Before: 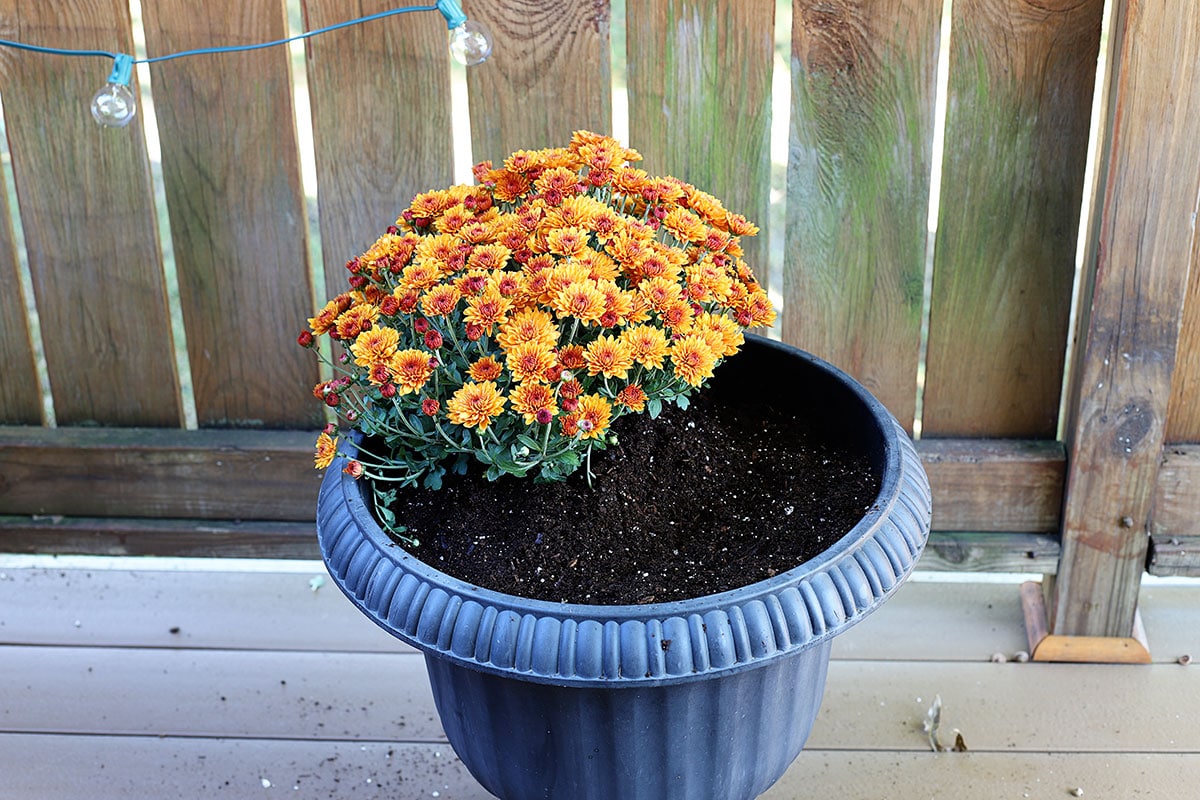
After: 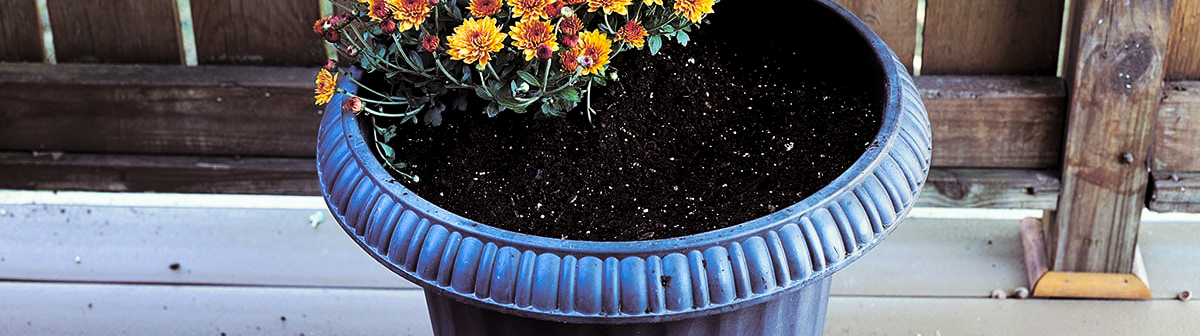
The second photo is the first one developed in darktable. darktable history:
split-toning: shadows › saturation 0.2
crop: top 45.551%, bottom 12.262%
tone curve: curves: ch0 [(0, 0) (0.003, 0) (0.011, 0) (0.025, 0) (0.044, 0.006) (0.069, 0.024) (0.1, 0.038) (0.136, 0.052) (0.177, 0.08) (0.224, 0.112) (0.277, 0.145) (0.335, 0.206) (0.399, 0.284) (0.468, 0.372) (0.543, 0.477) (0.623, 0.593) (0.709, 0.717) (0.801, 0.815) (0.898, 0.92) (1, 1)], preserve colors none
